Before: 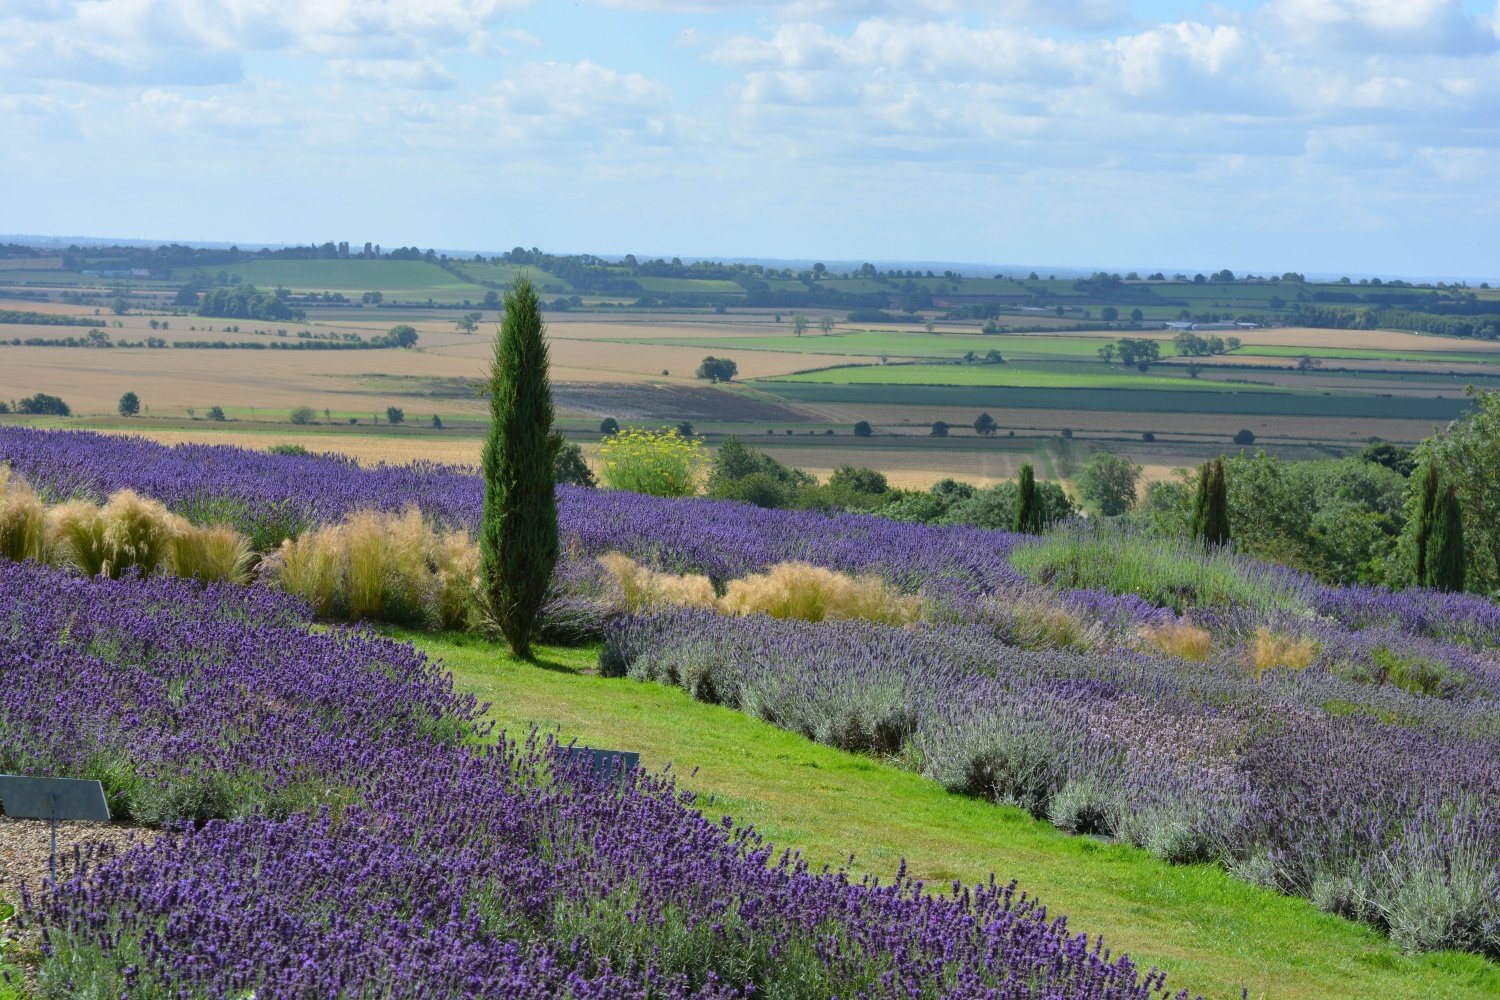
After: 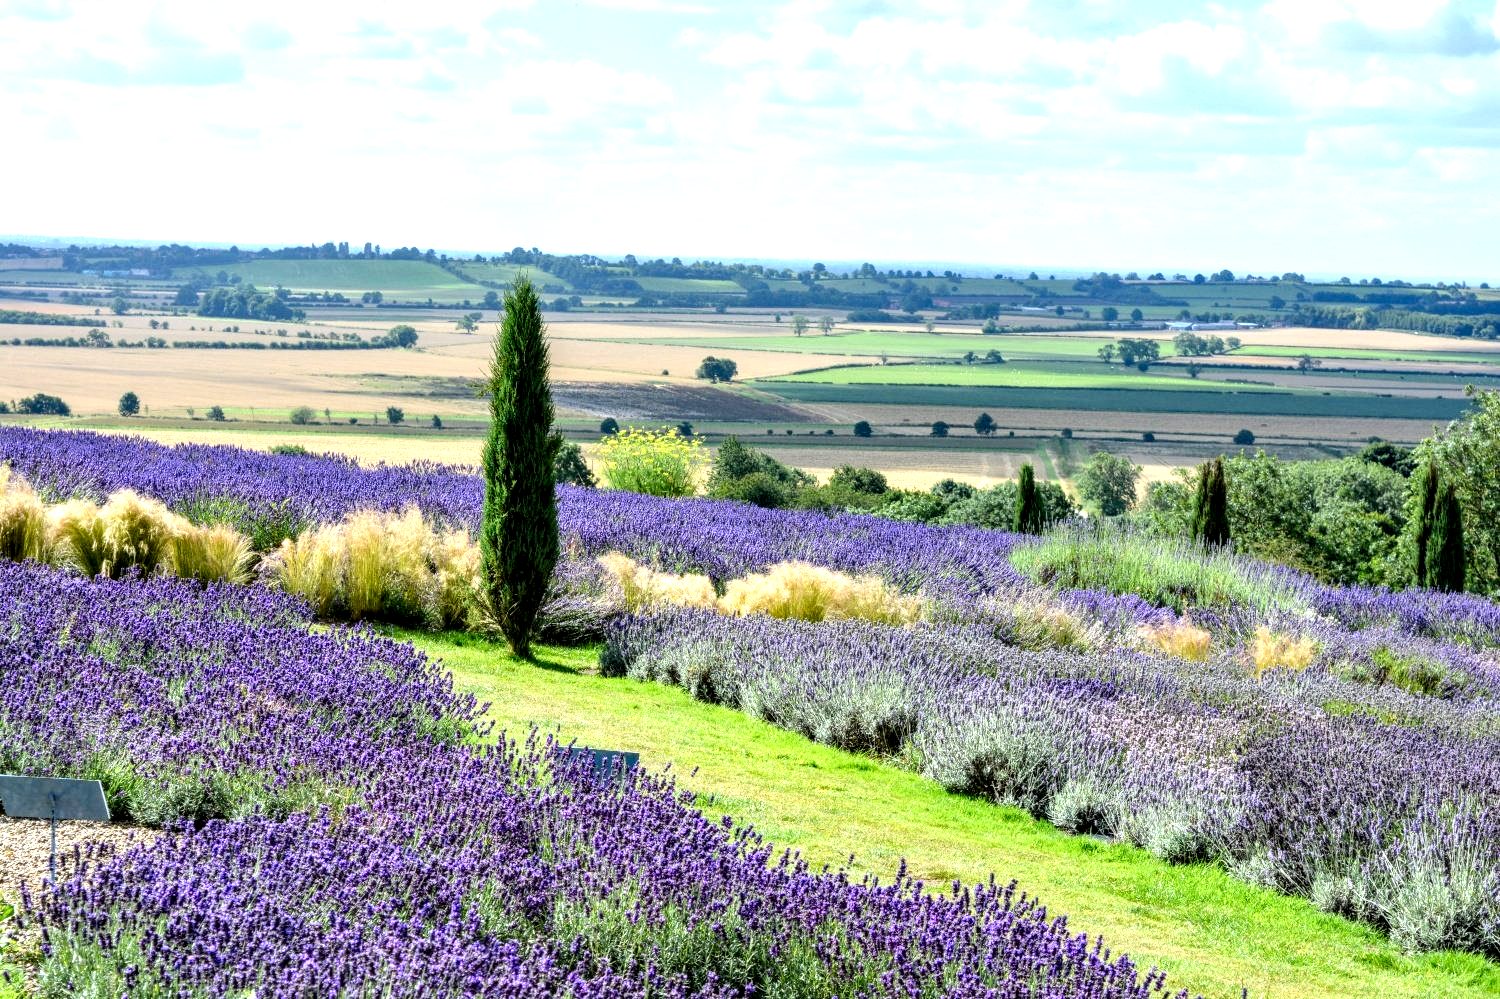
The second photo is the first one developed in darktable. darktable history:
local contrast: detail 205%
levels: levels [0.036, 0.364, 0.827]
crop: bottom 0.063%
